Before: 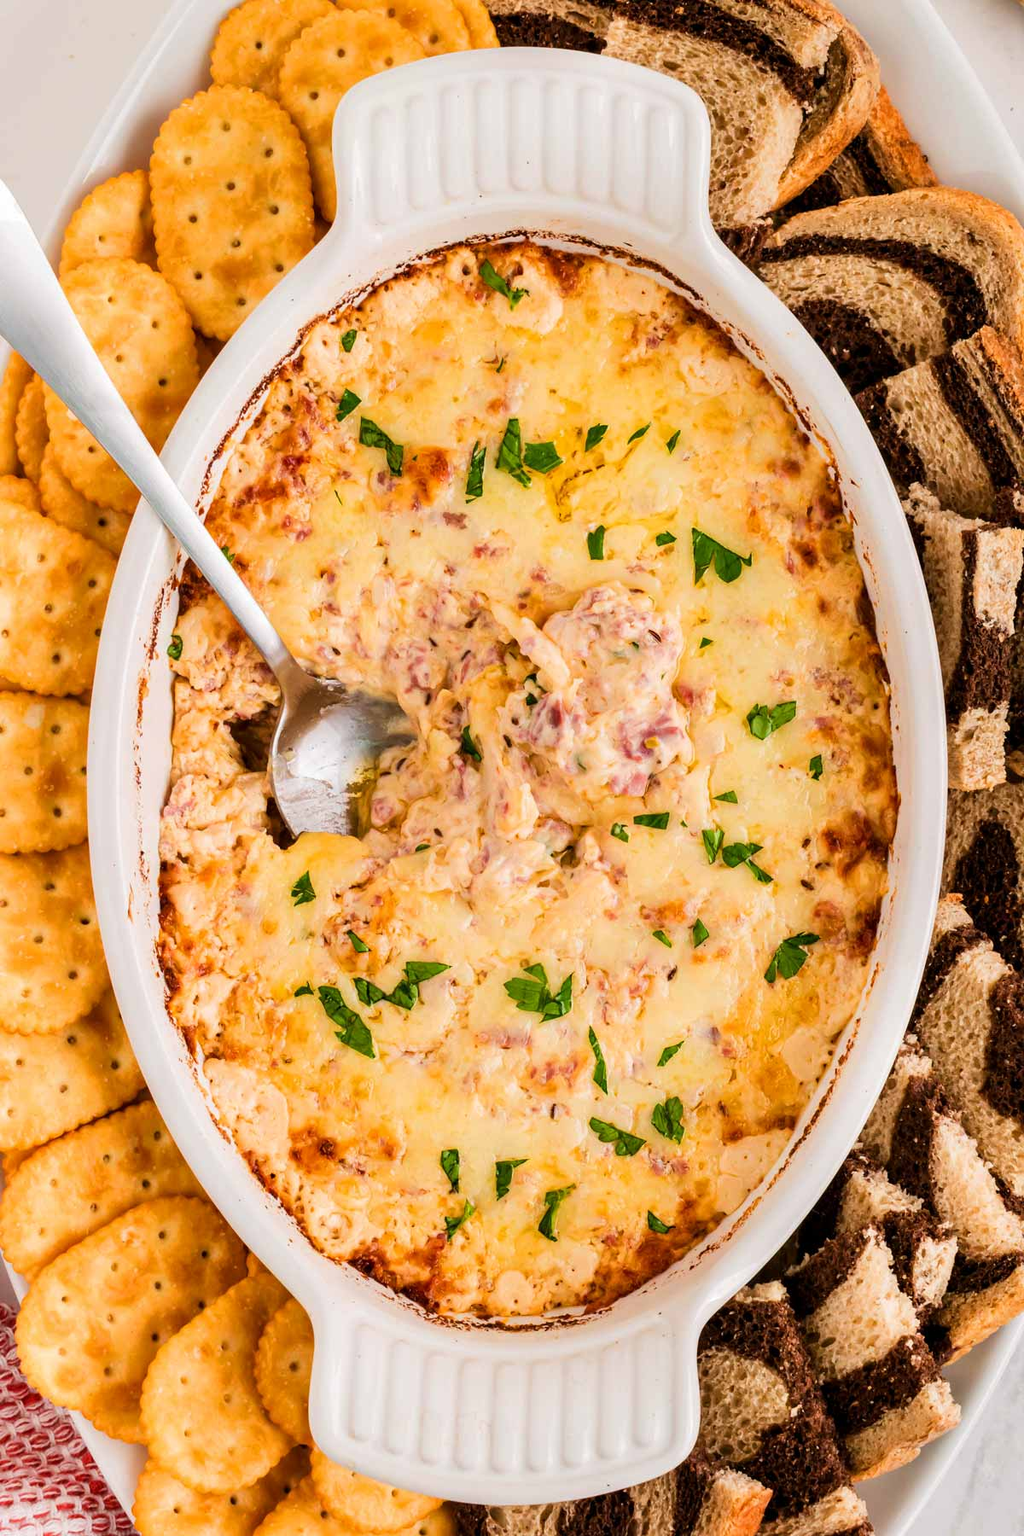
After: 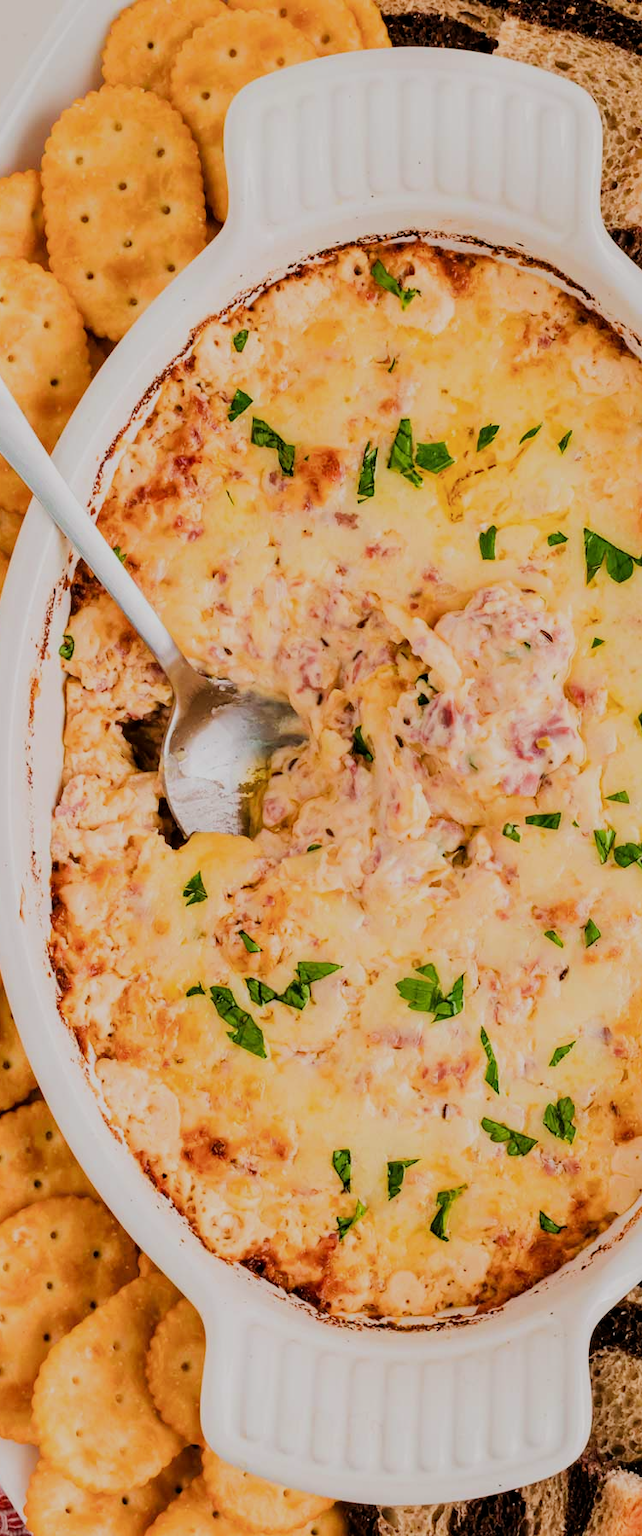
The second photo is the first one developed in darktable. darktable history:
filmic rgb: black relative exposure -7.32 EV, white relative exposure 5.09 EV, hardness 3.2
crop: left 10.644%, right 26.528%
